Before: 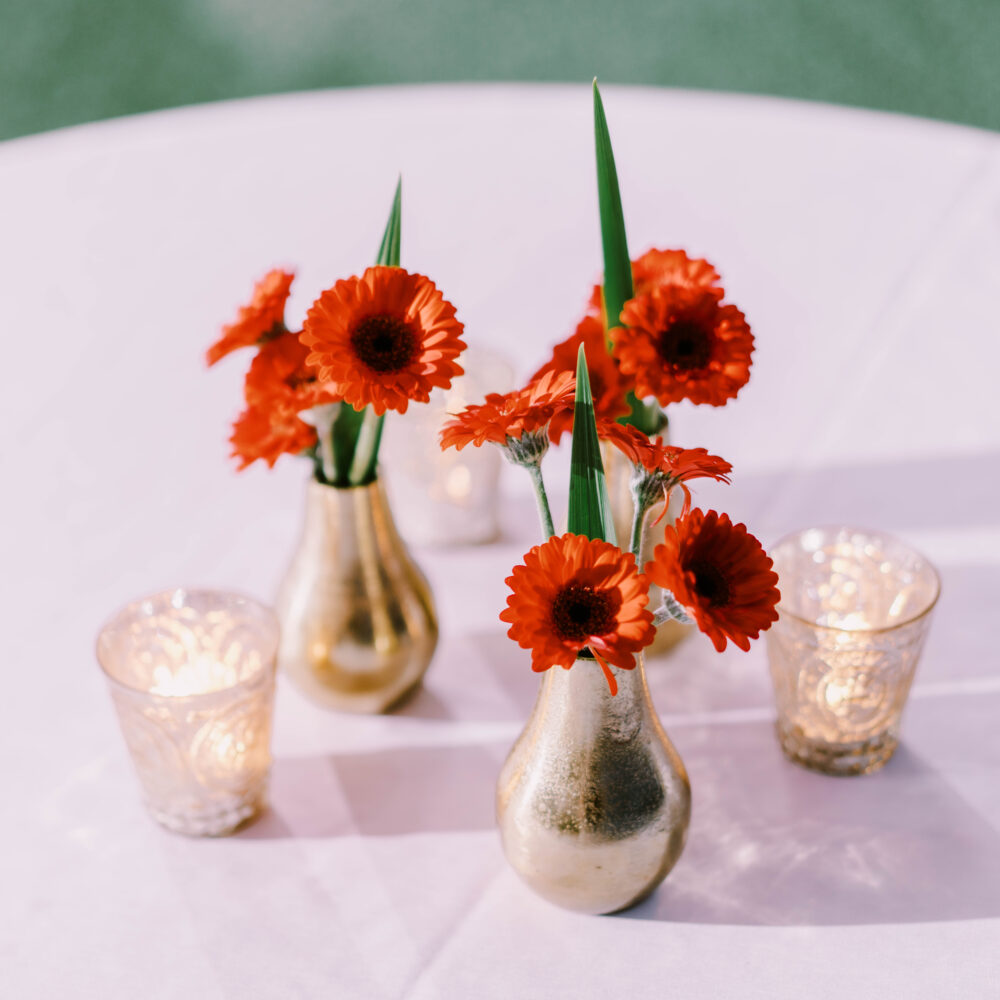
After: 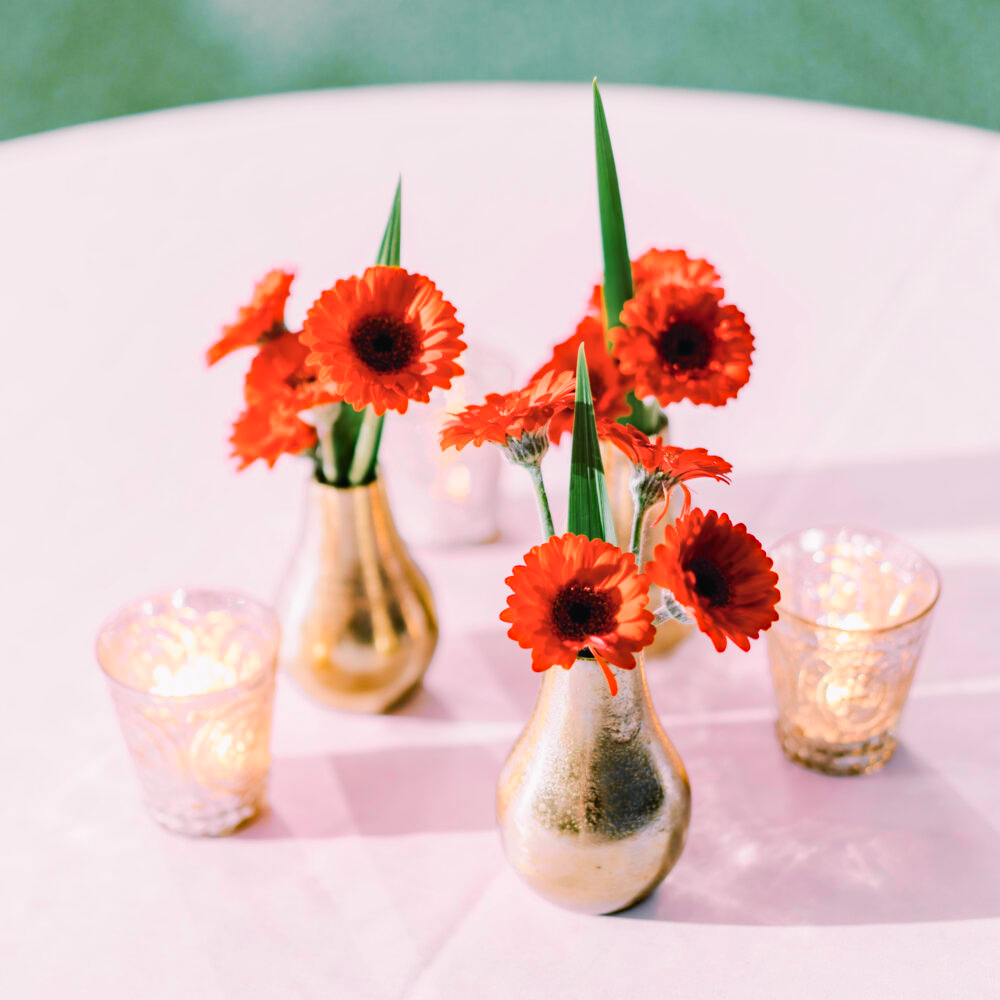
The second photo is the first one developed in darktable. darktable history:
contrast brightness saturation: brightness 0.15
tone curve: curves: ch0 [(0, 0.015) (0.037, 0.032) (0.131, 0.113) (0.275, 0.26) (0.497, 0.531) (0.617, 0.663) (0.704, 0.748) (0.813, 0.842) (0.911, 0.931) (0.997, 1)]; ch1 [(0, 0) (0.301, 0.3) (0.444, 0.438) (0.493, 0.494) (0.501, 0.499) (0.534, 0.543) (0.582, 0.605) (0.658, 0.687) (0.746, 0.79) (1, 1)]; ch2 [(0, 0) (0.246, 0.234) (0.36, 0.356) (0.415, 0.426) (0.476, 0.492) (0.502, 0.499) (0.525, 0.513) (0.533, 0.534) (0.586, 0.598) (0.634, 0.643) (0.706, 0.717) (0.853, 0.83) (1, 0.951)], color space Lab, independent channels, preserve colors none
haze removal: strength 0.29, distance 0.25, compatibility mode true, adaptive false
